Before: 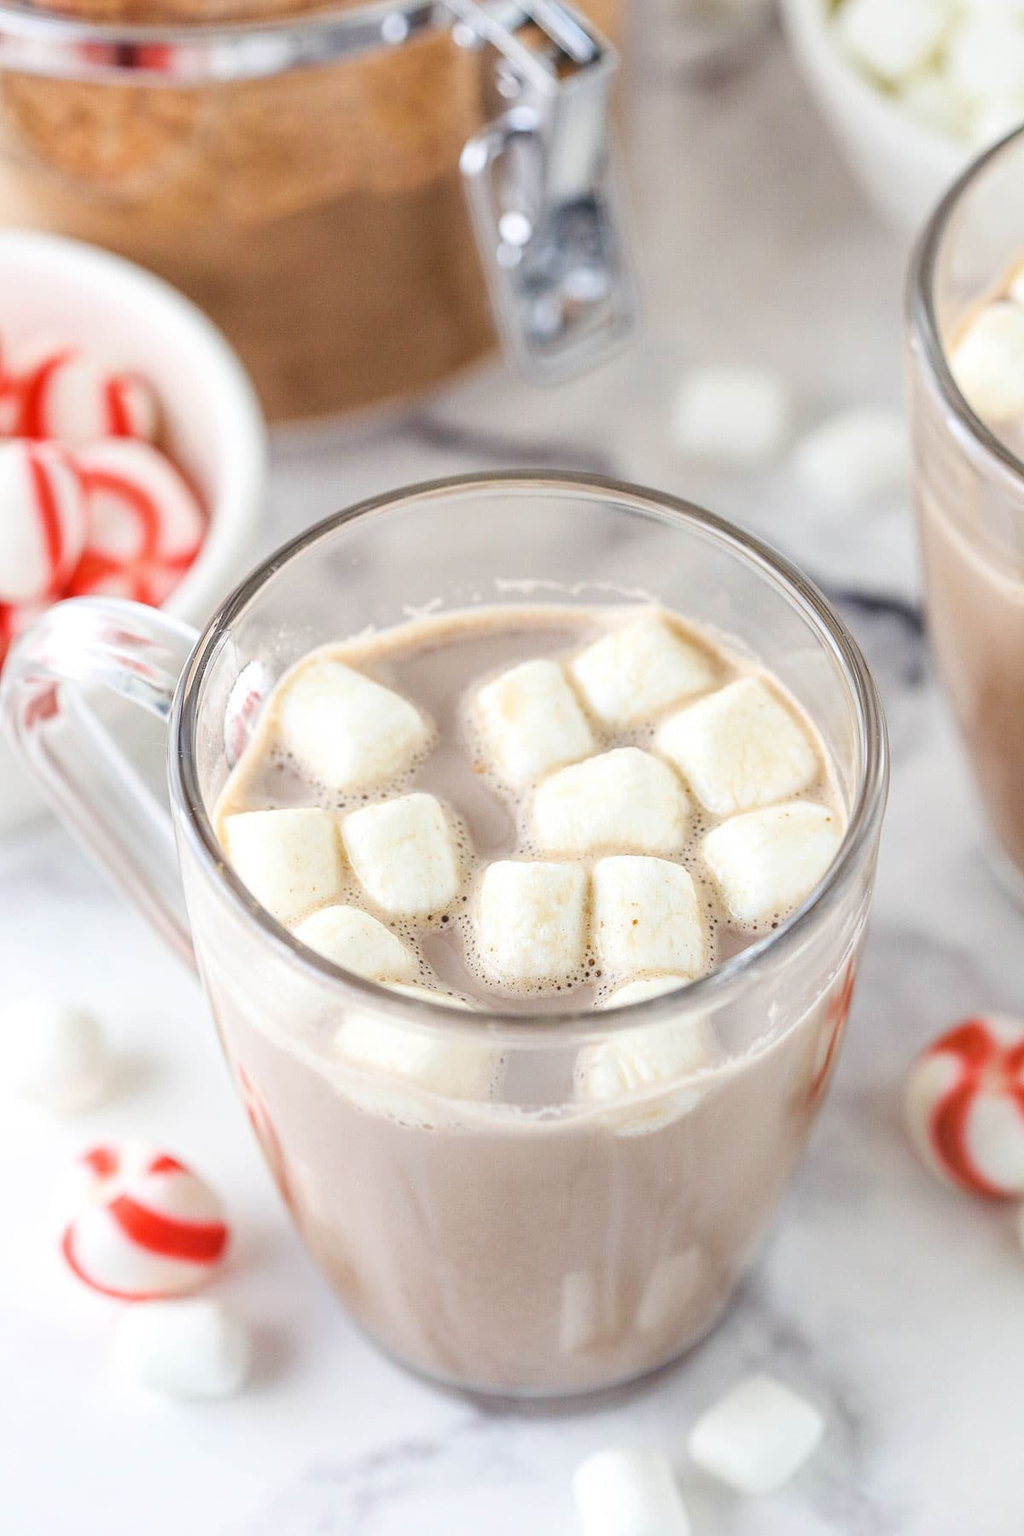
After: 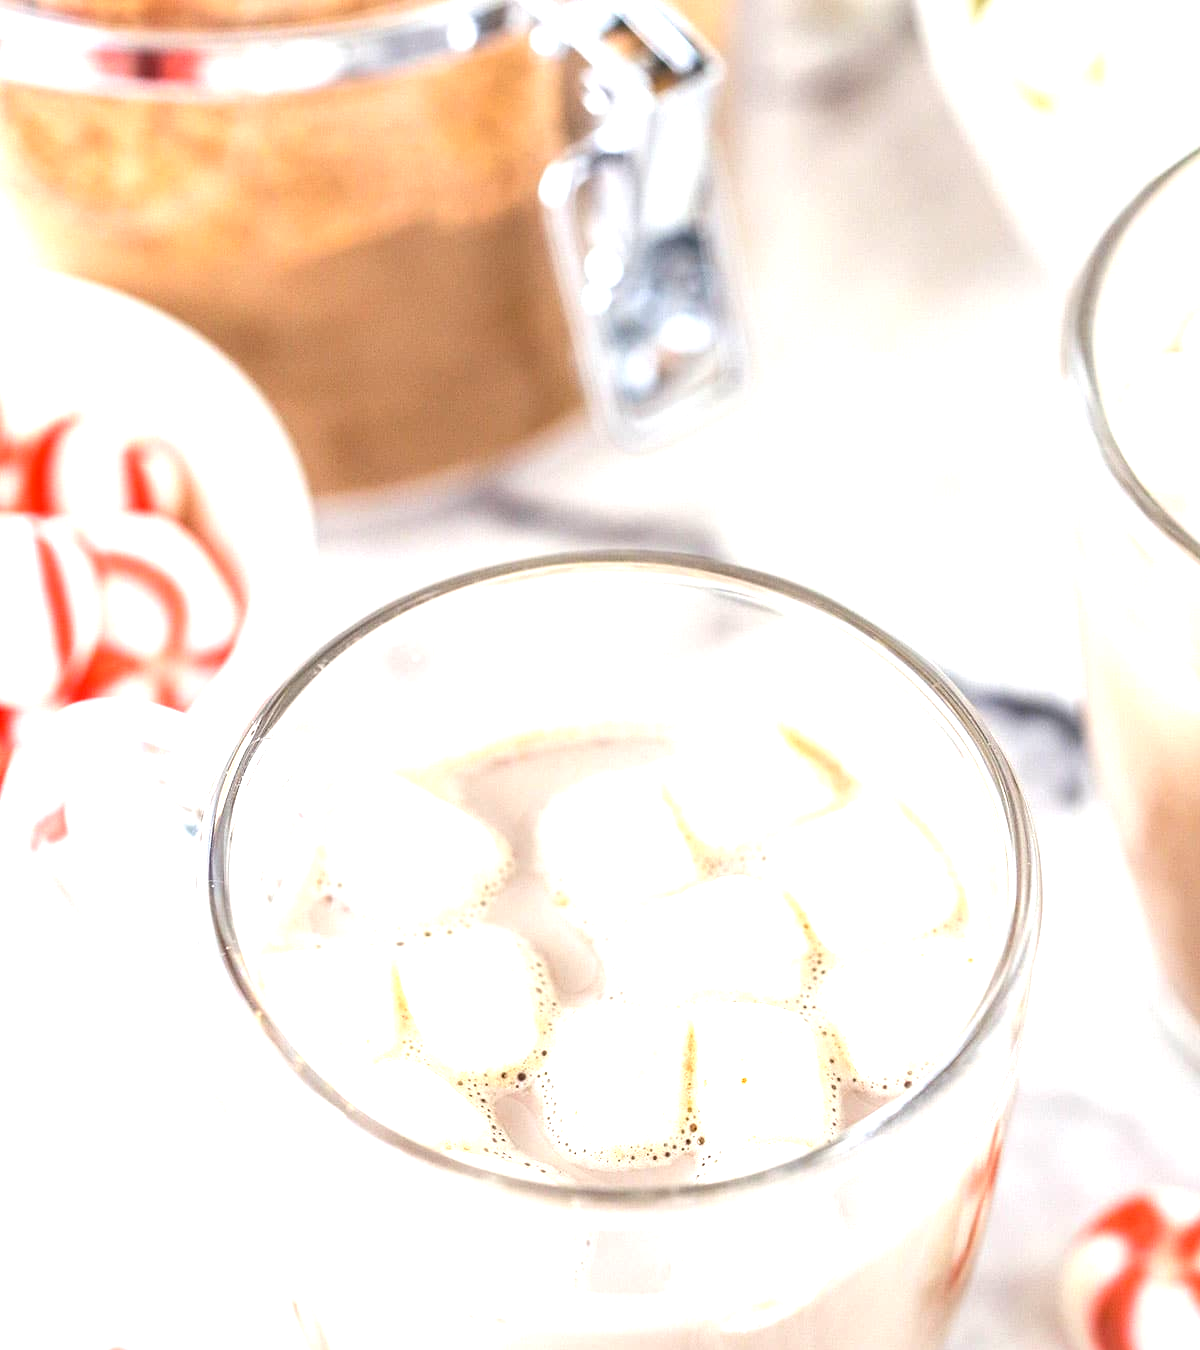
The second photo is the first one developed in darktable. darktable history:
crop: bottom 24.993%
exposure: black level correction 0.001, exposure 1.118 EV, compensate highlight preservation false
